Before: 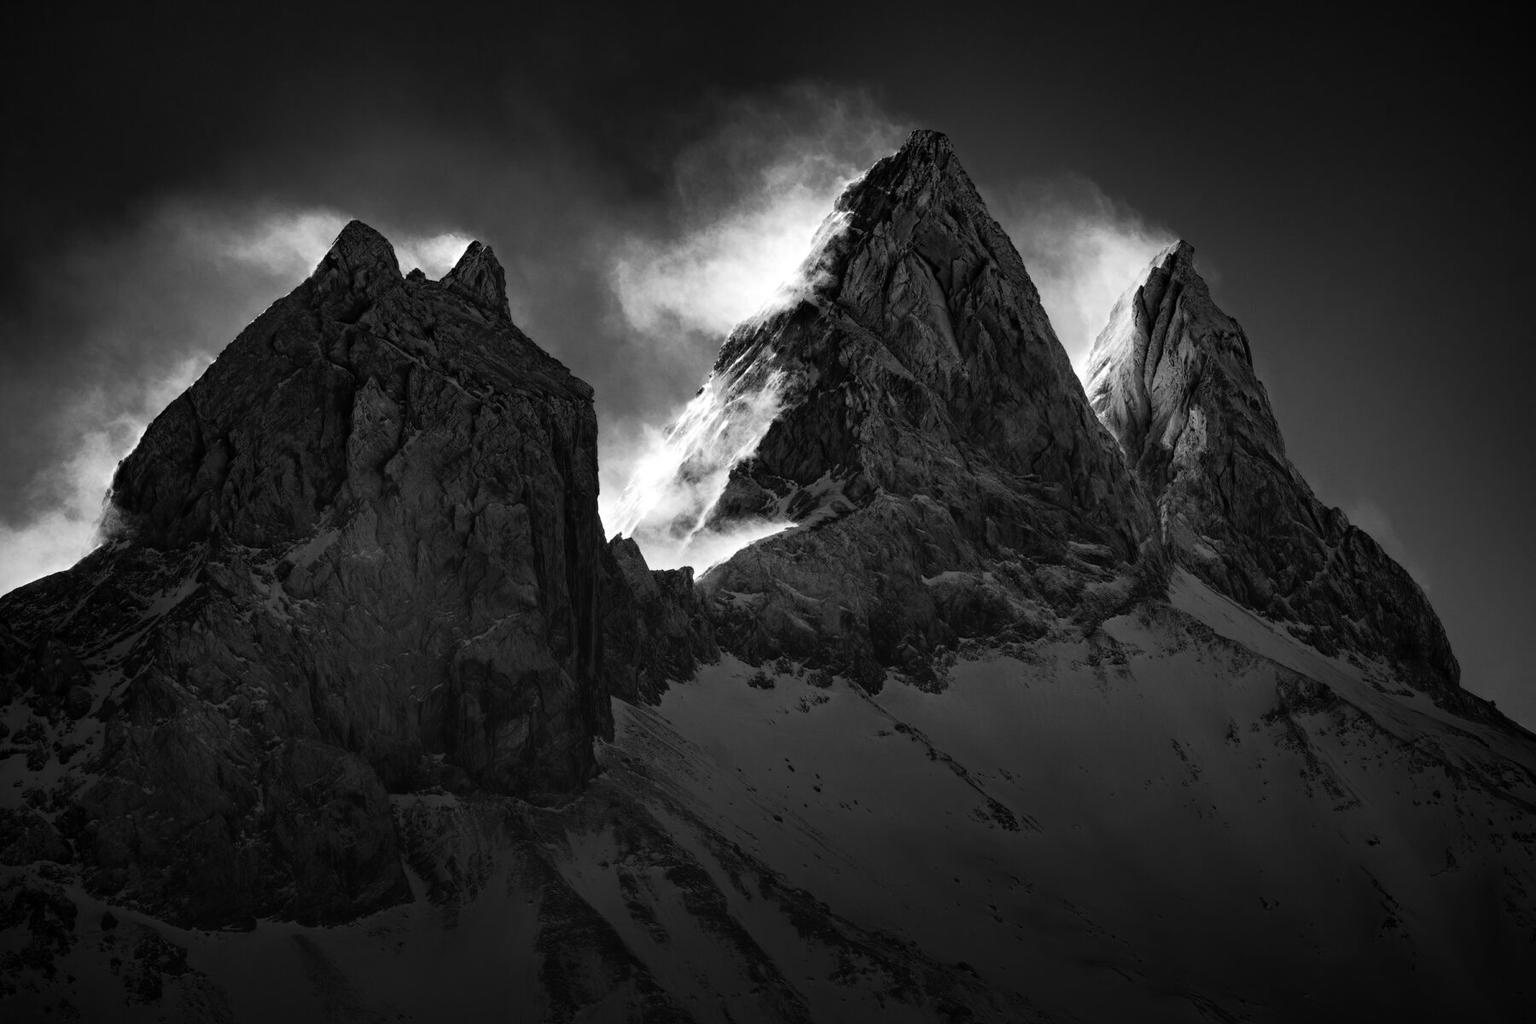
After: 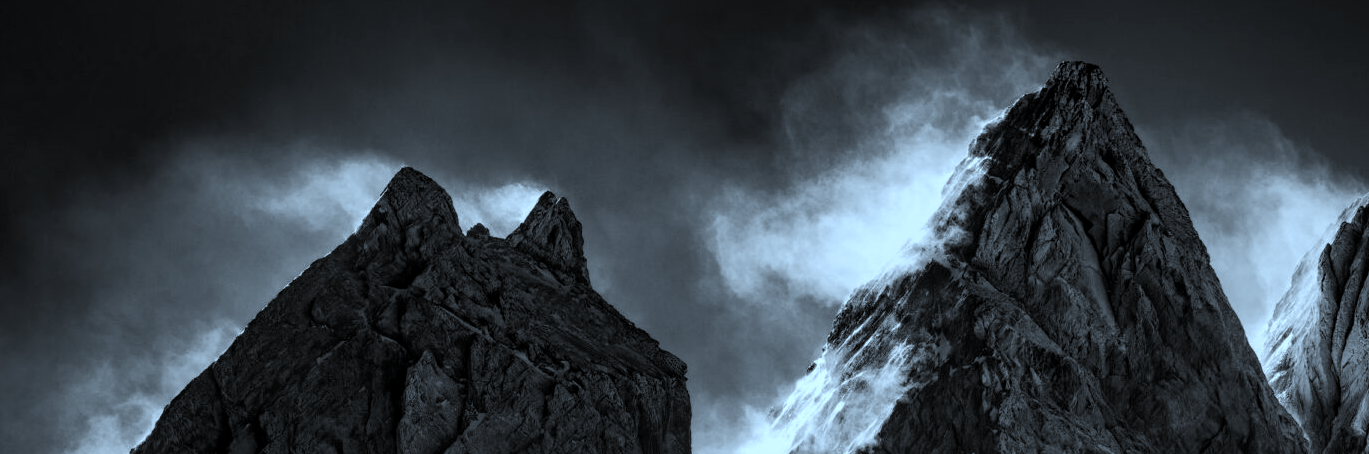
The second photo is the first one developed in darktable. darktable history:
local contrast: on, module defaults
exposure: exposure -0.152 EV, compensate exposure bias true, compensate highlight preservation false
crop: left 0.531%, top 7.64%, right 23.391%, bottom 54.474%
color correction: highlights a* -8.73, highlights b* -22.7
